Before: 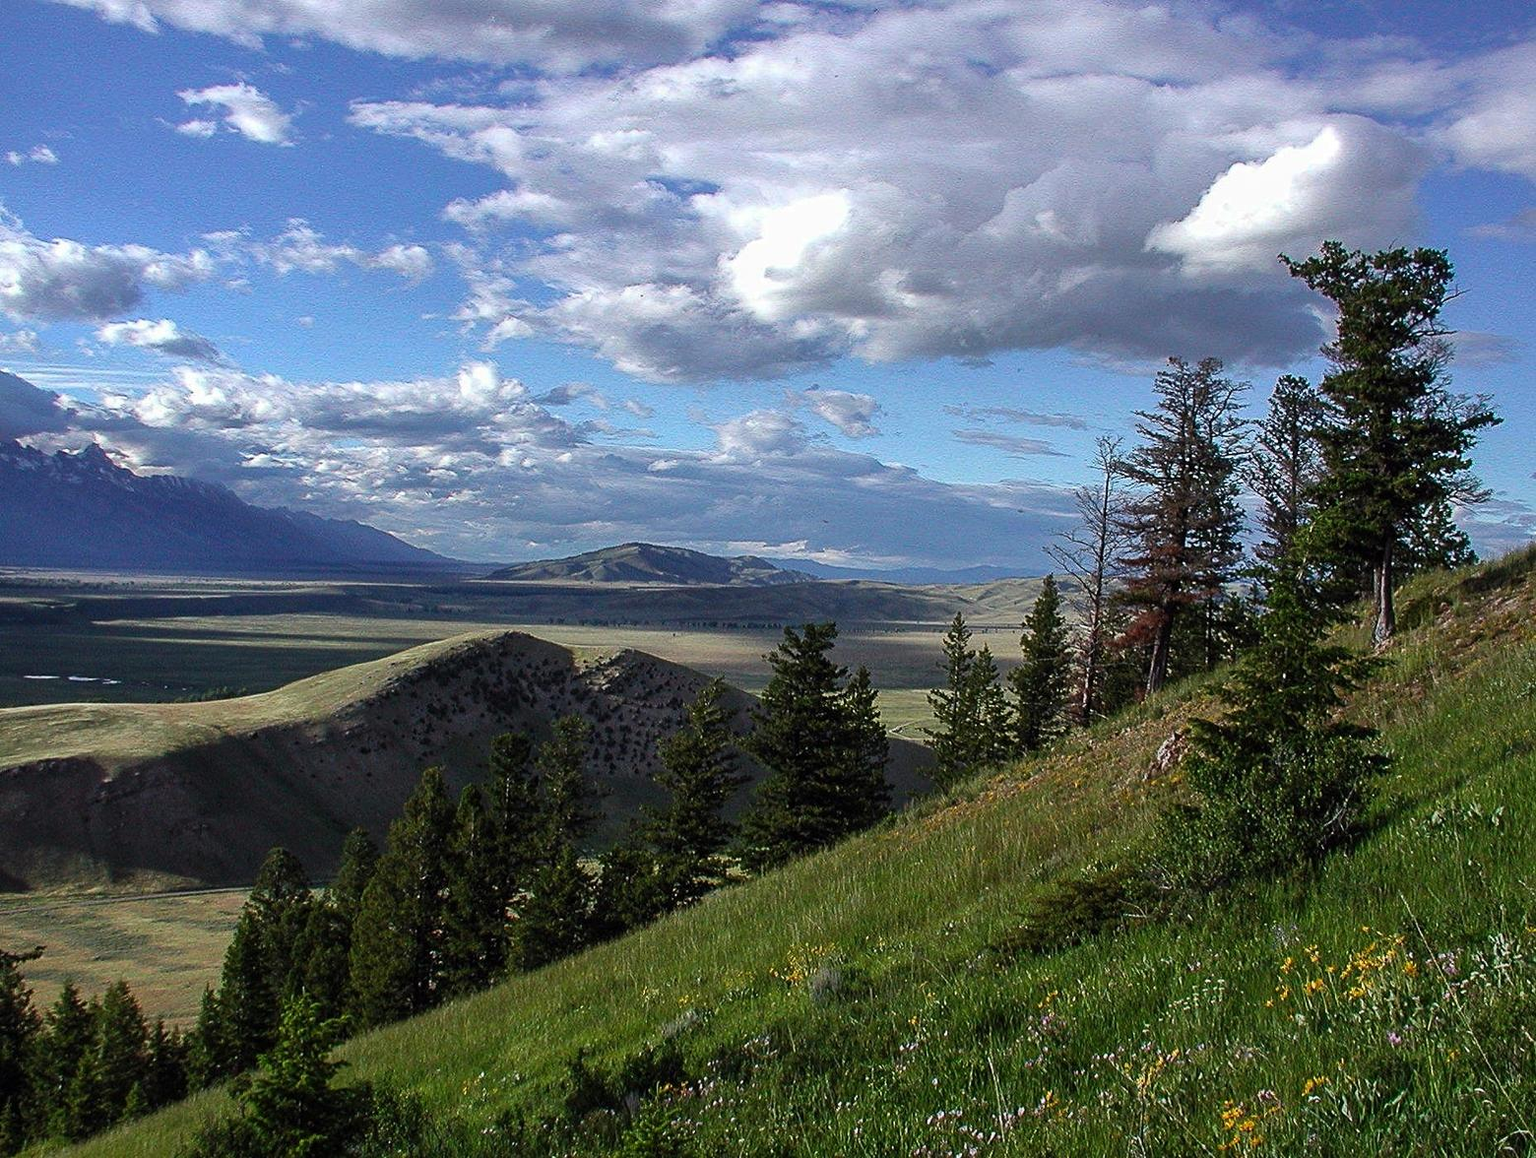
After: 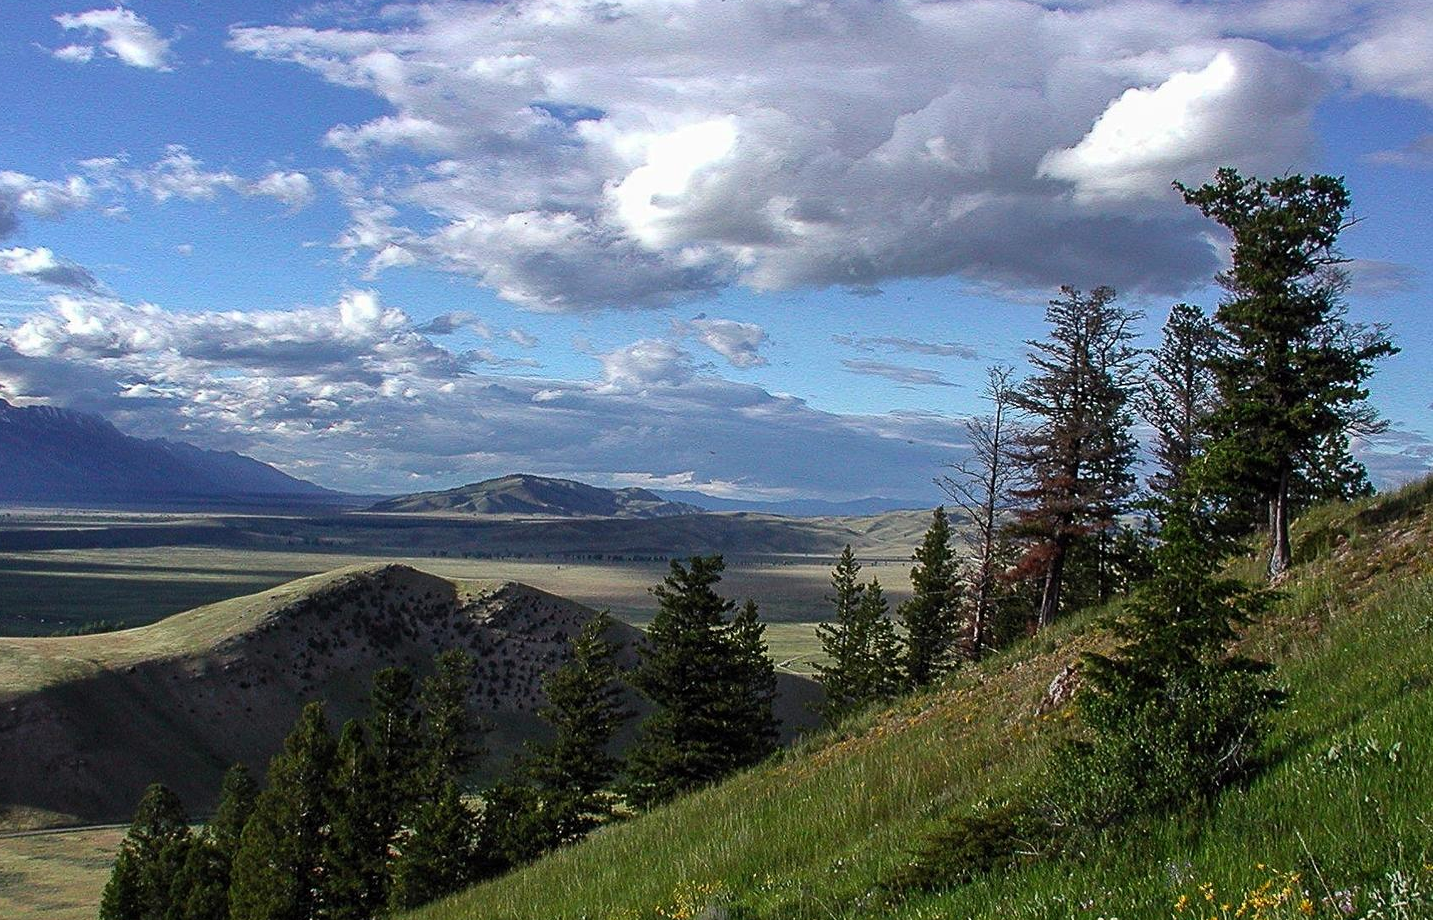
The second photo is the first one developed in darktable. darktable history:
tone equalizer: -8 EV -0.575 EV
crop: left 8.121%, top 6.559%, bottom 15.194%
